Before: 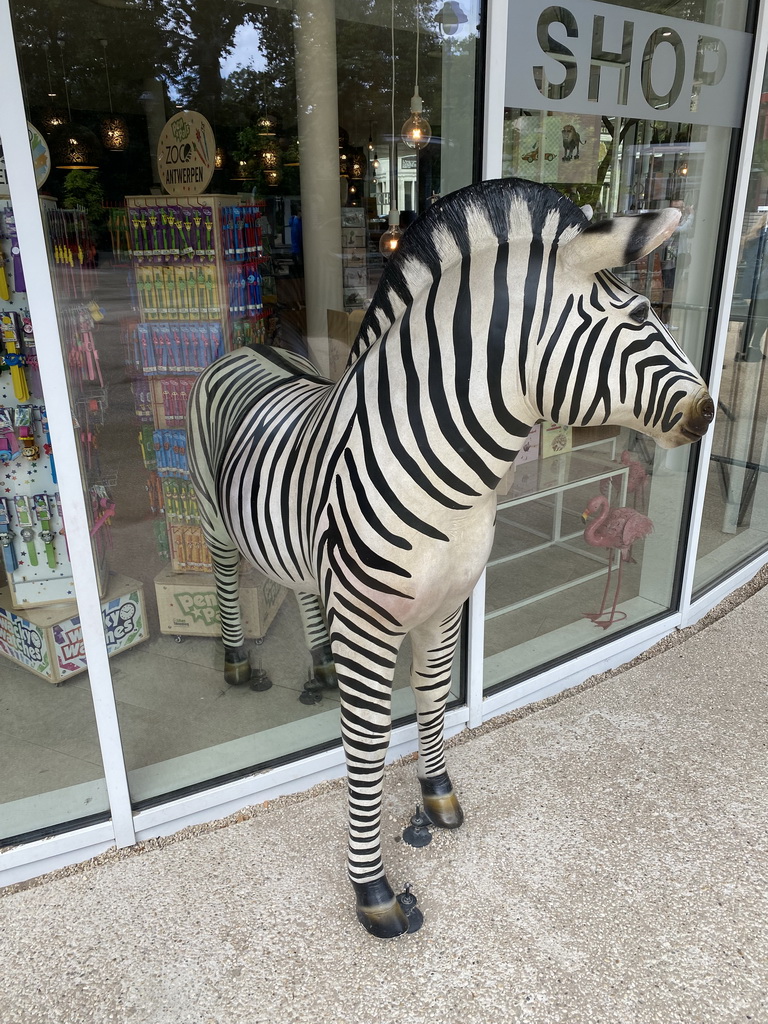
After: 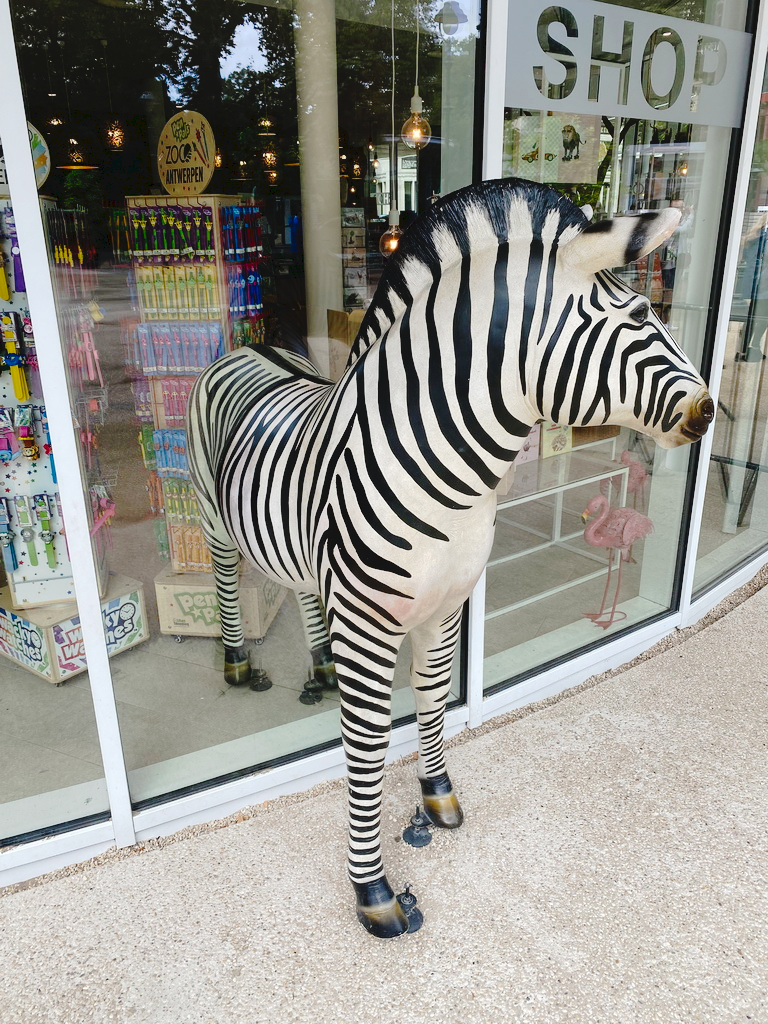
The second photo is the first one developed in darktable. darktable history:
tone curve: curves: ch0 [(0, 0) (0.003, 0.051) (0.011, 0.052) (0.025, 0.055) (0.044, 0.062) (0.069, 0.068) (0.1, 0.077) (0.136, 0.098) (0.177, 0.145) (0.224, 0.223) (0.277, 0.314) (0.335, 0.43) (0.399, 0.518) (0.468, 0.591) (0.543, 0.656) (0.623, 0.726) (0.709, 0.809) (0.801, 0.857) (0.898, 0.918) (1, 1)], preserve colors none
